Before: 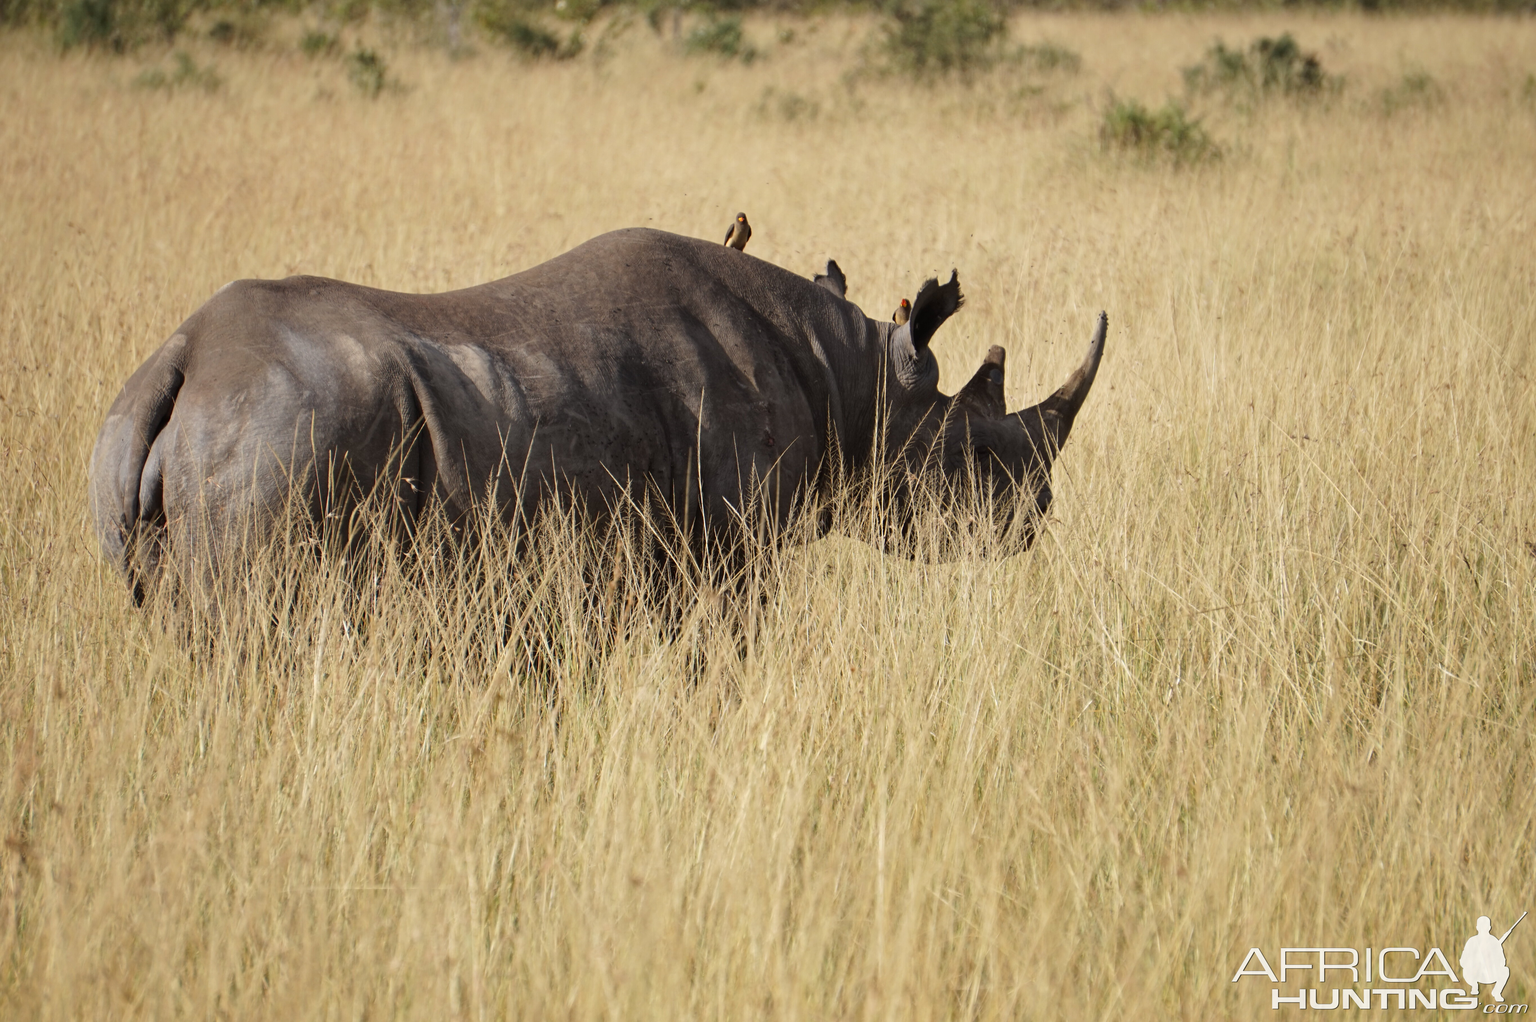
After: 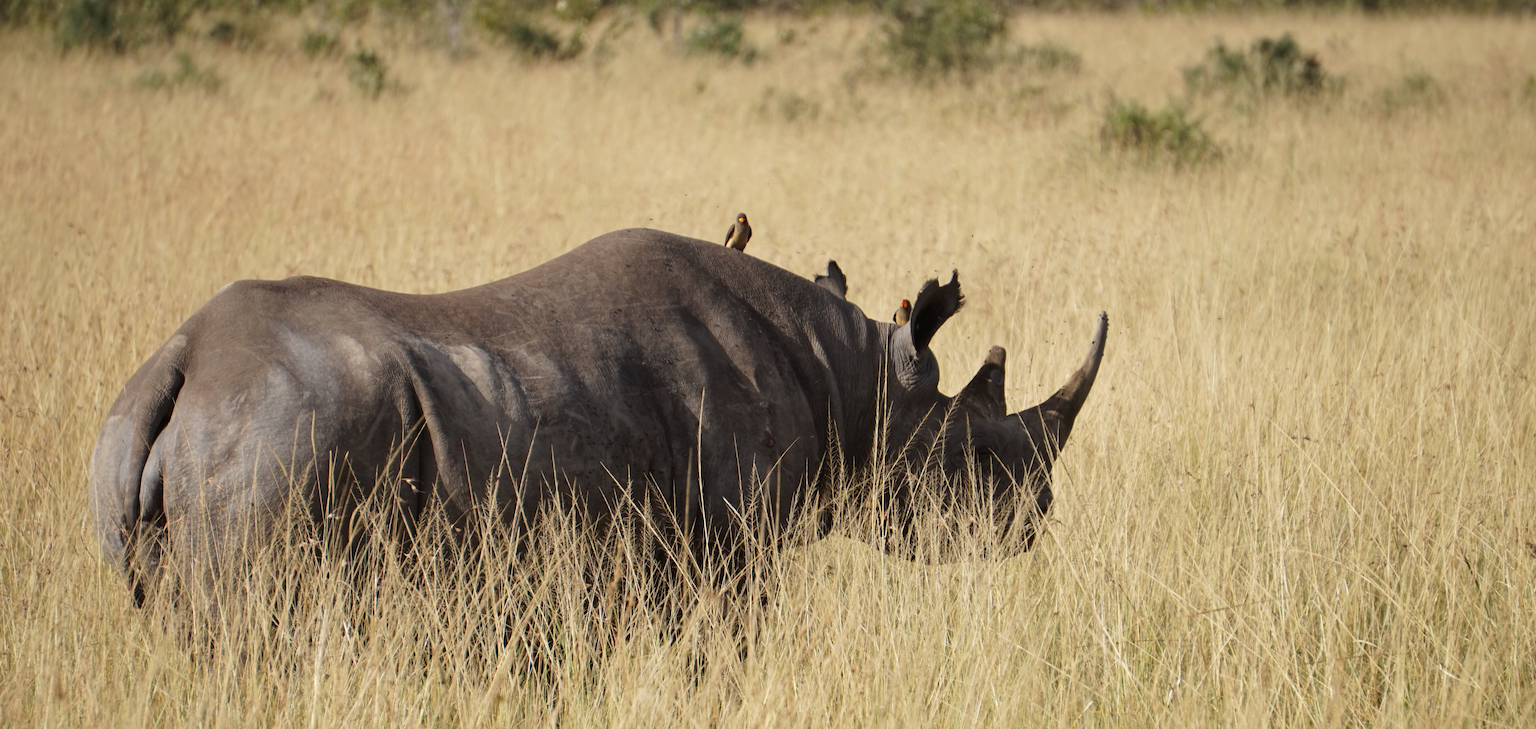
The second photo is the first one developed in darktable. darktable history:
crop: right 0%, bottom 28.639%
